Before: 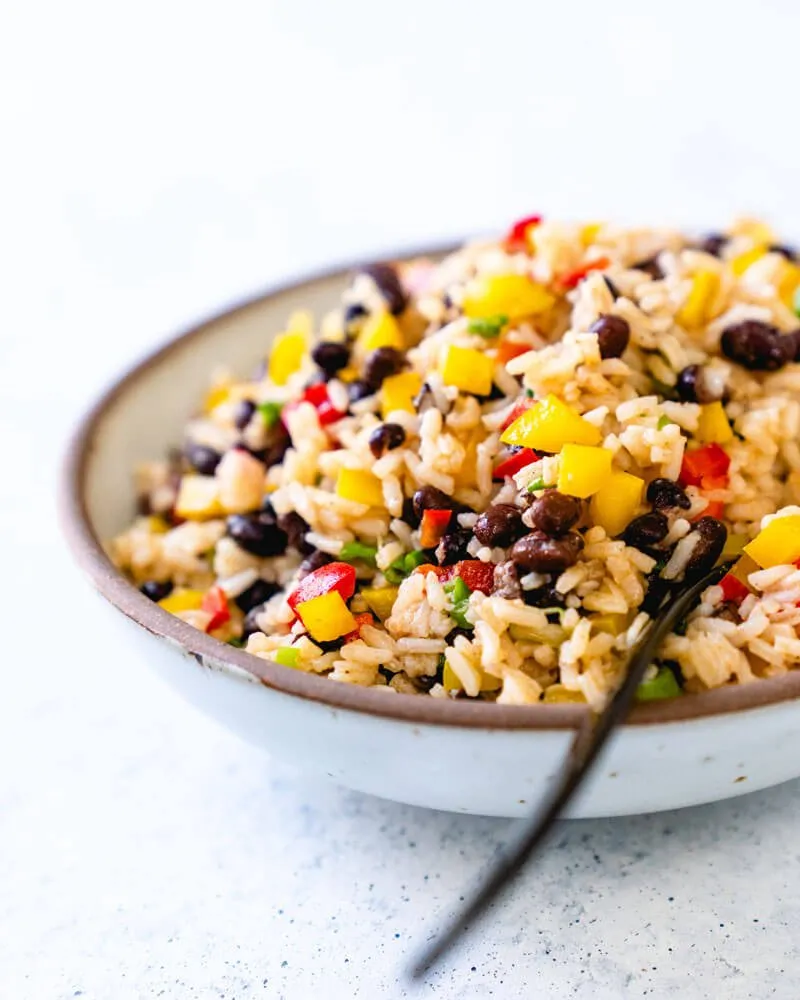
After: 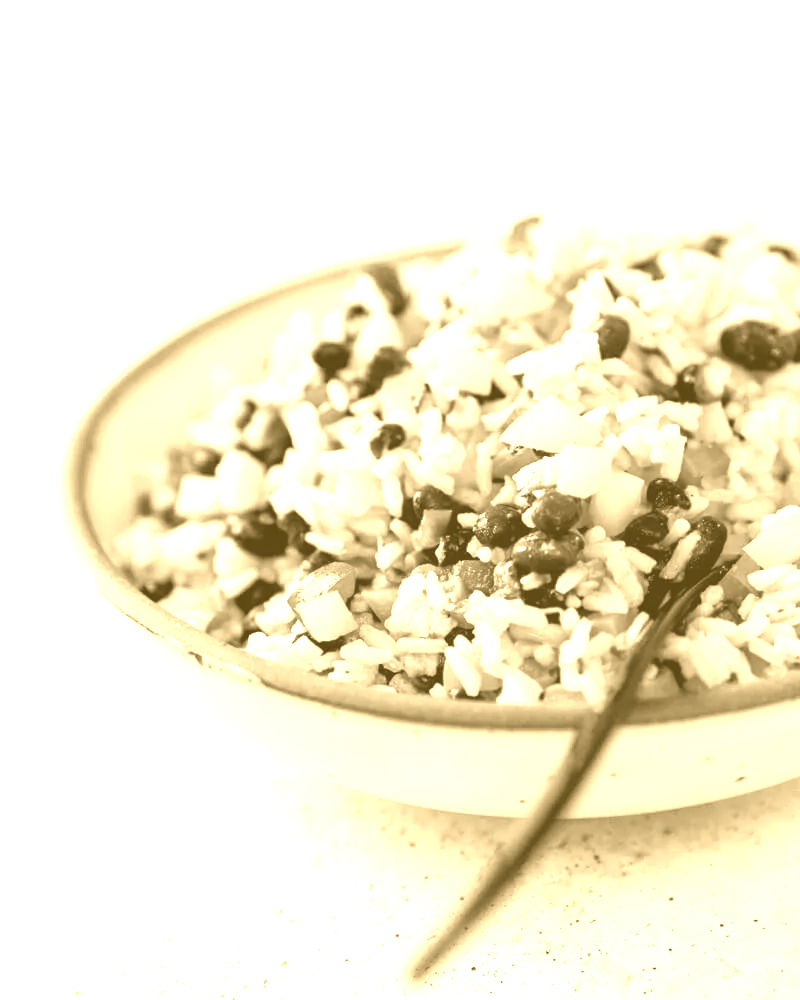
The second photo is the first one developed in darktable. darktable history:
colorize: hue 36°, source mix 100%
color calibration: illuminant as shot in camera, x 0.358, y 0.373, temperature 4628.91 K
